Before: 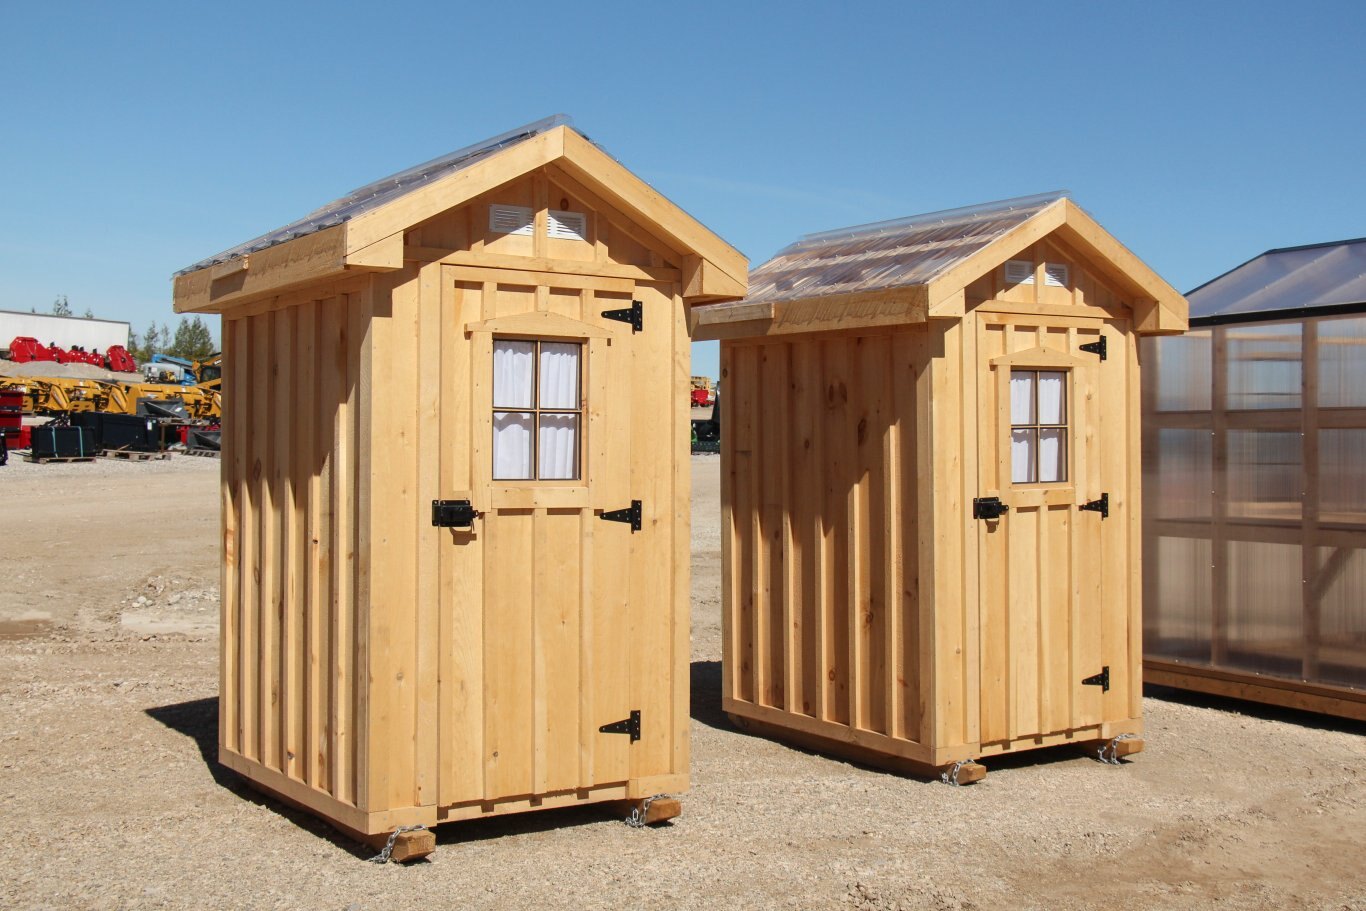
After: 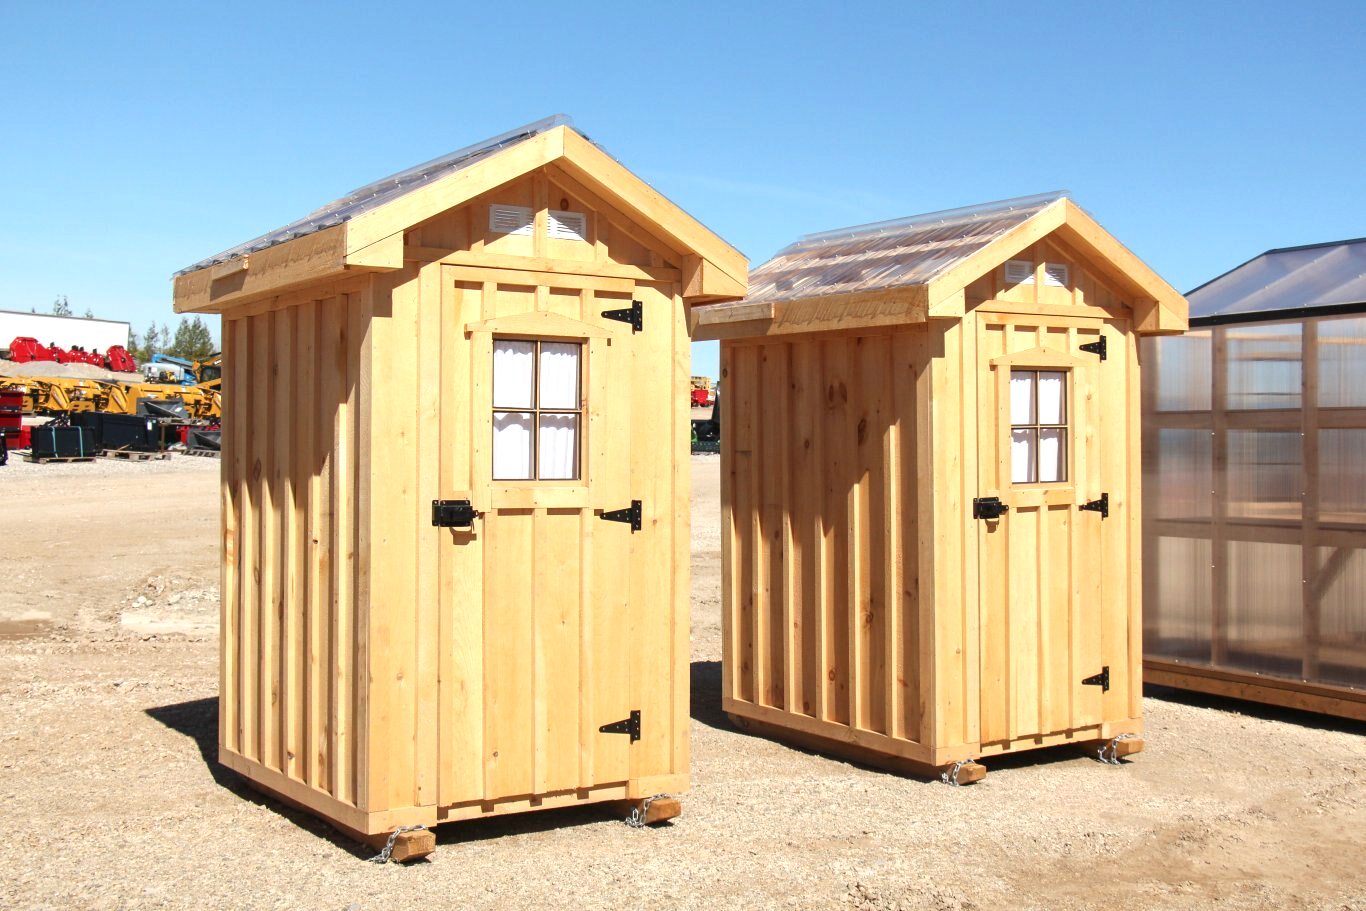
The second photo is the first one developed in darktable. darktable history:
exposure: exposure 0.642 EV, compensate highlight preservation false
